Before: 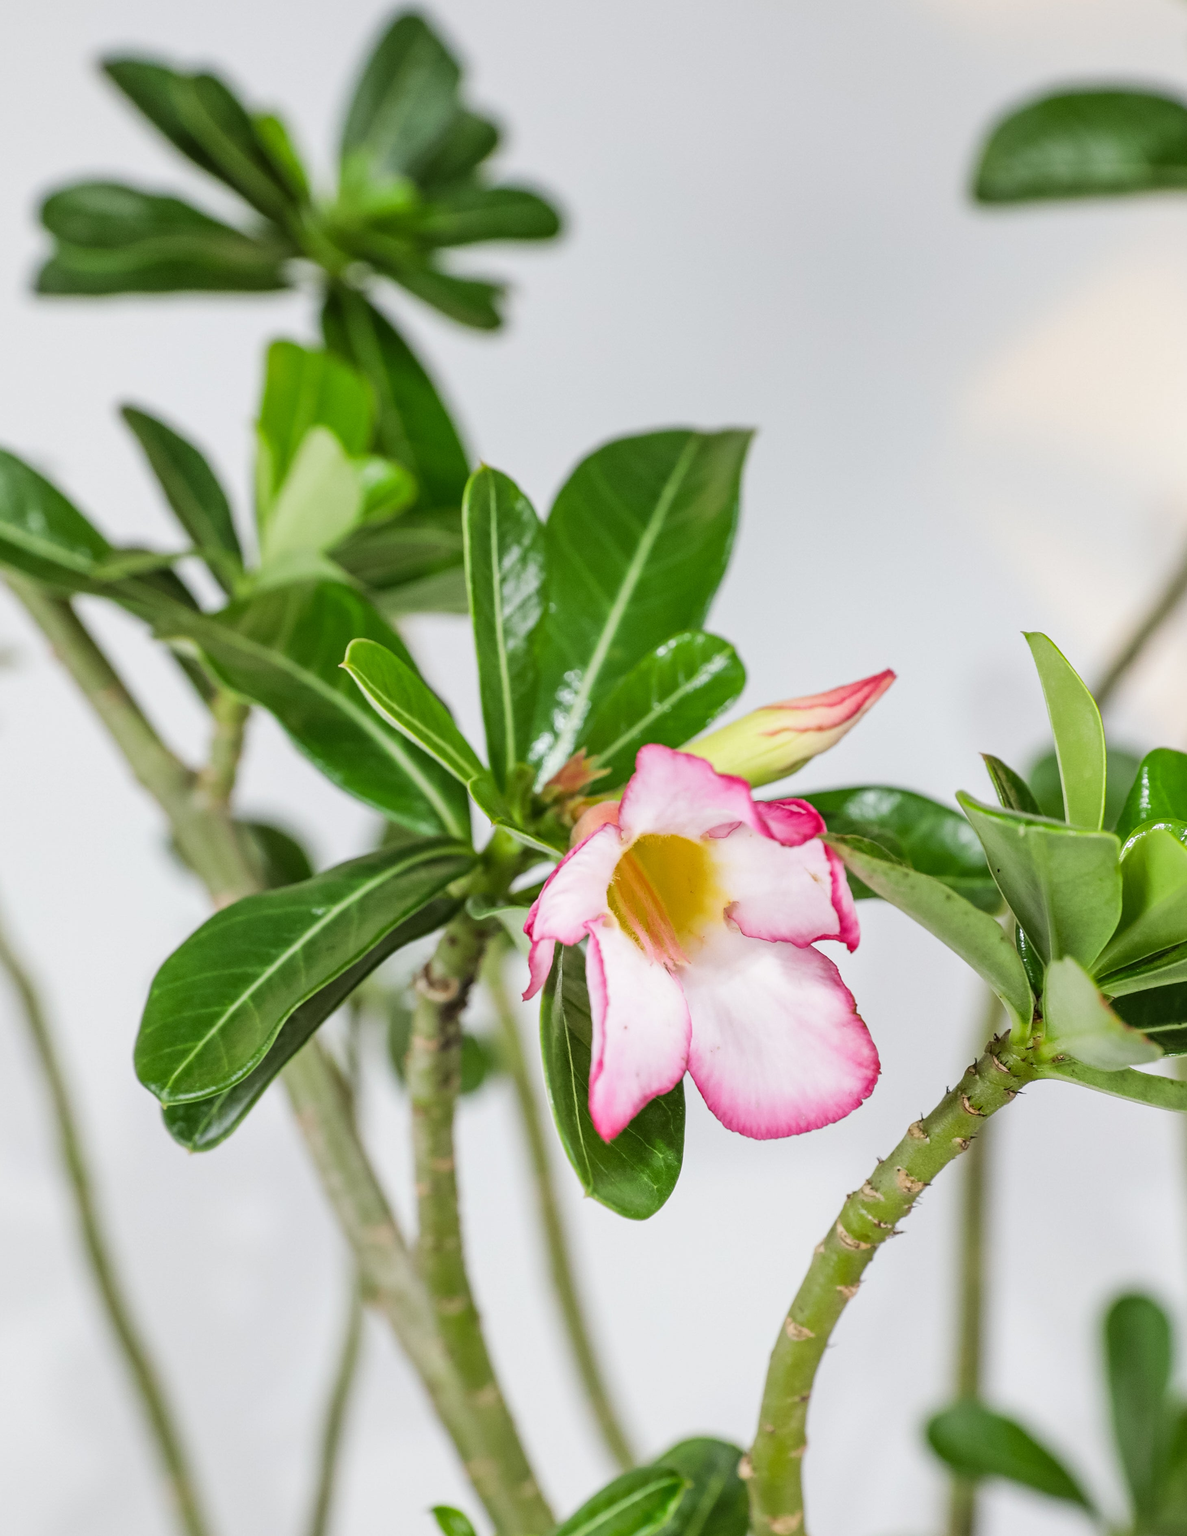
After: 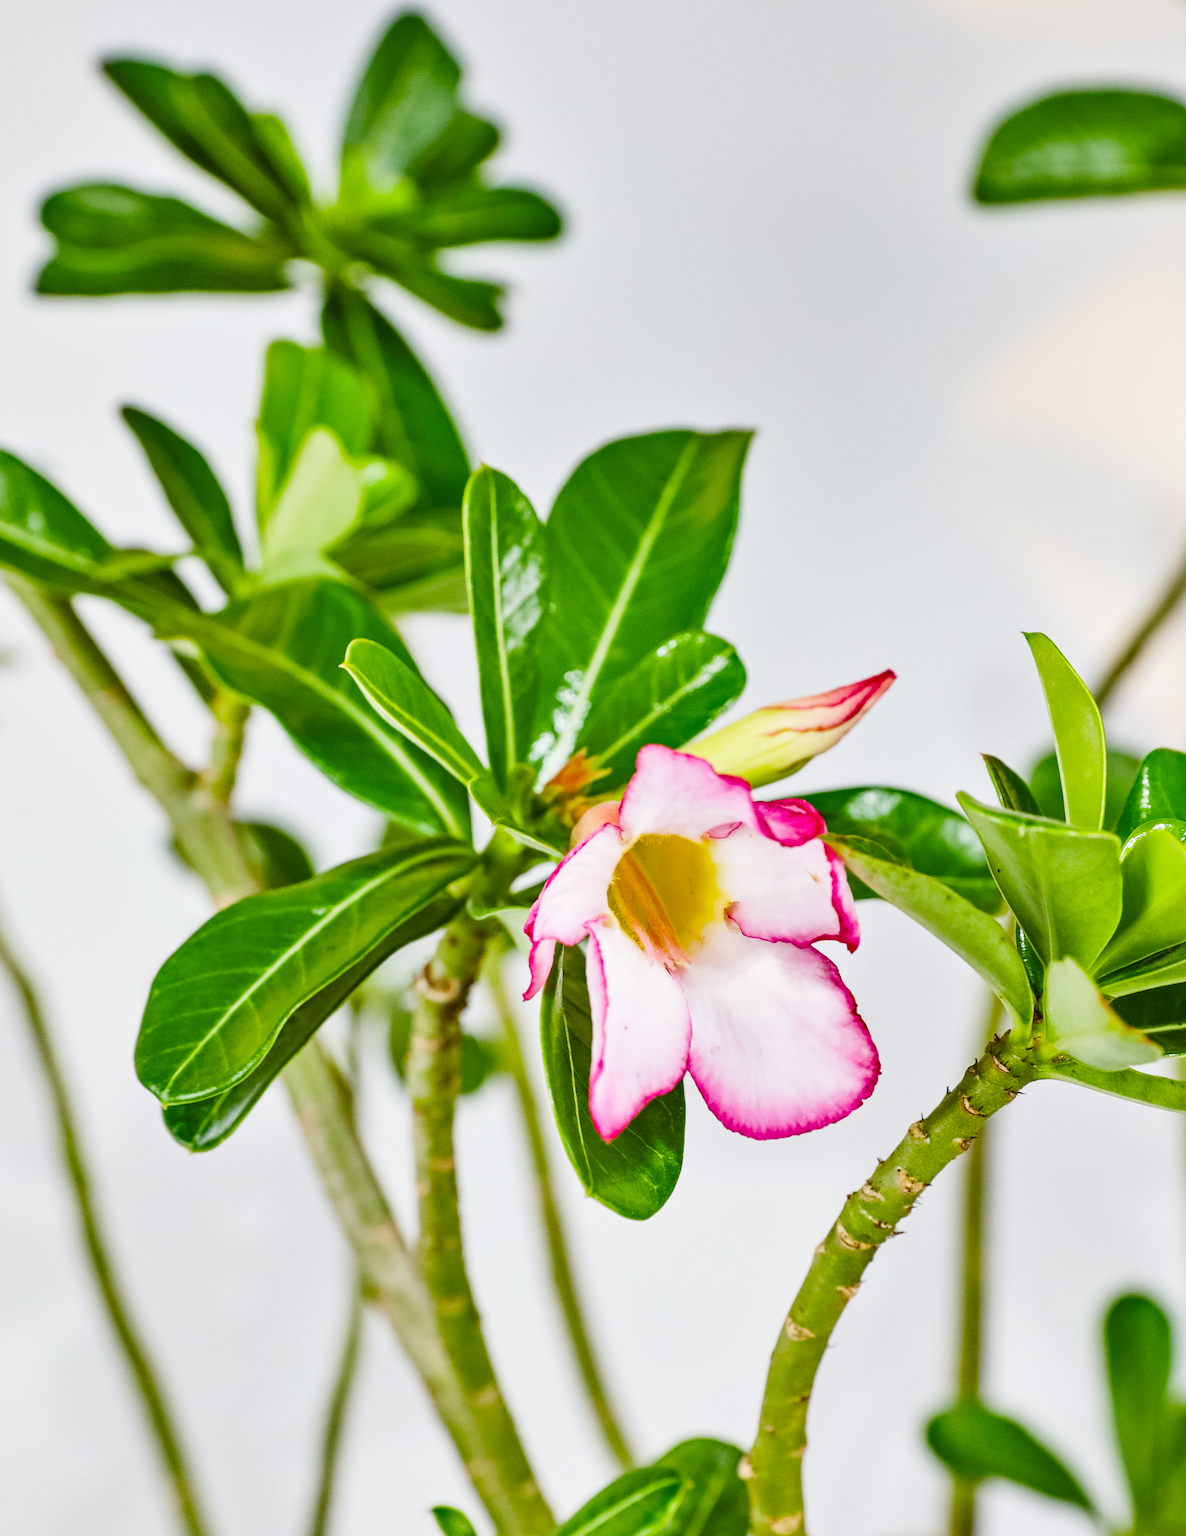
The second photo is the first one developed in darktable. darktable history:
exposure: exposure 0.02 EV, compensate highlight preservation false
color balance rgb: perceptual saturation grading › global saturation 20%, perceptual saturation grading › highlights -25%, perceptual saturation grading › shadows 50.52%, global vibrance 40.24%
base curve: curves: ch0 [(0, 0) (0.204, 0.334) (0.55, 0.733) (1, 1)], preserve colors none
shadows and highlights: white point adjustment 0.05, highlights color adjustment 55.9%, soften with gaussian
